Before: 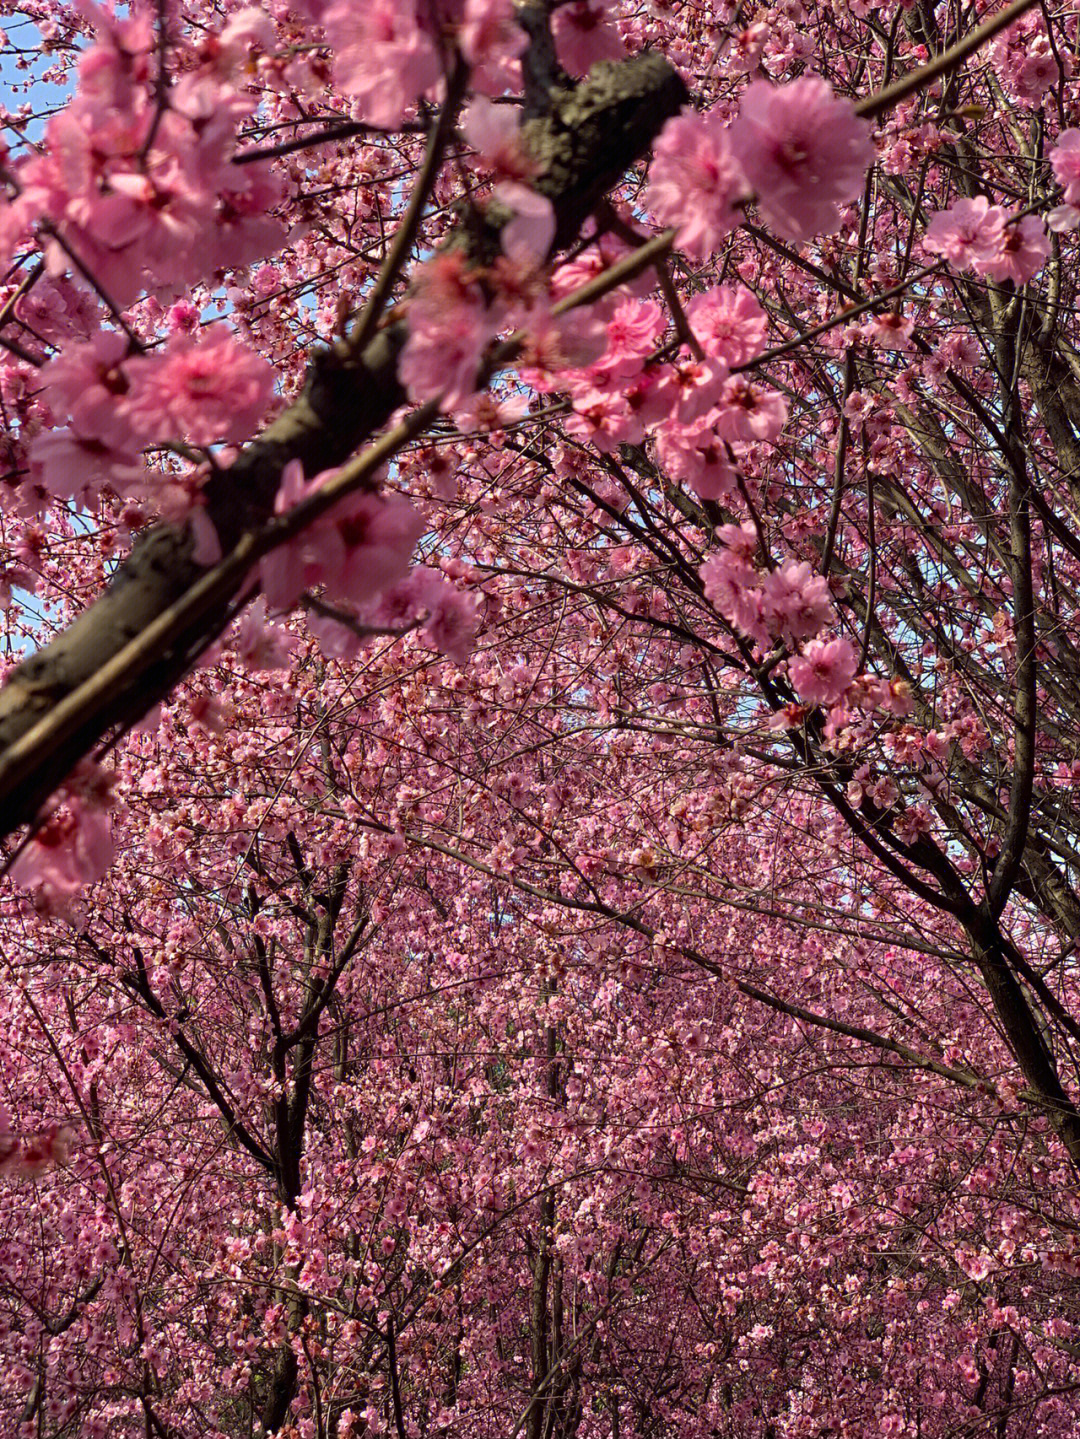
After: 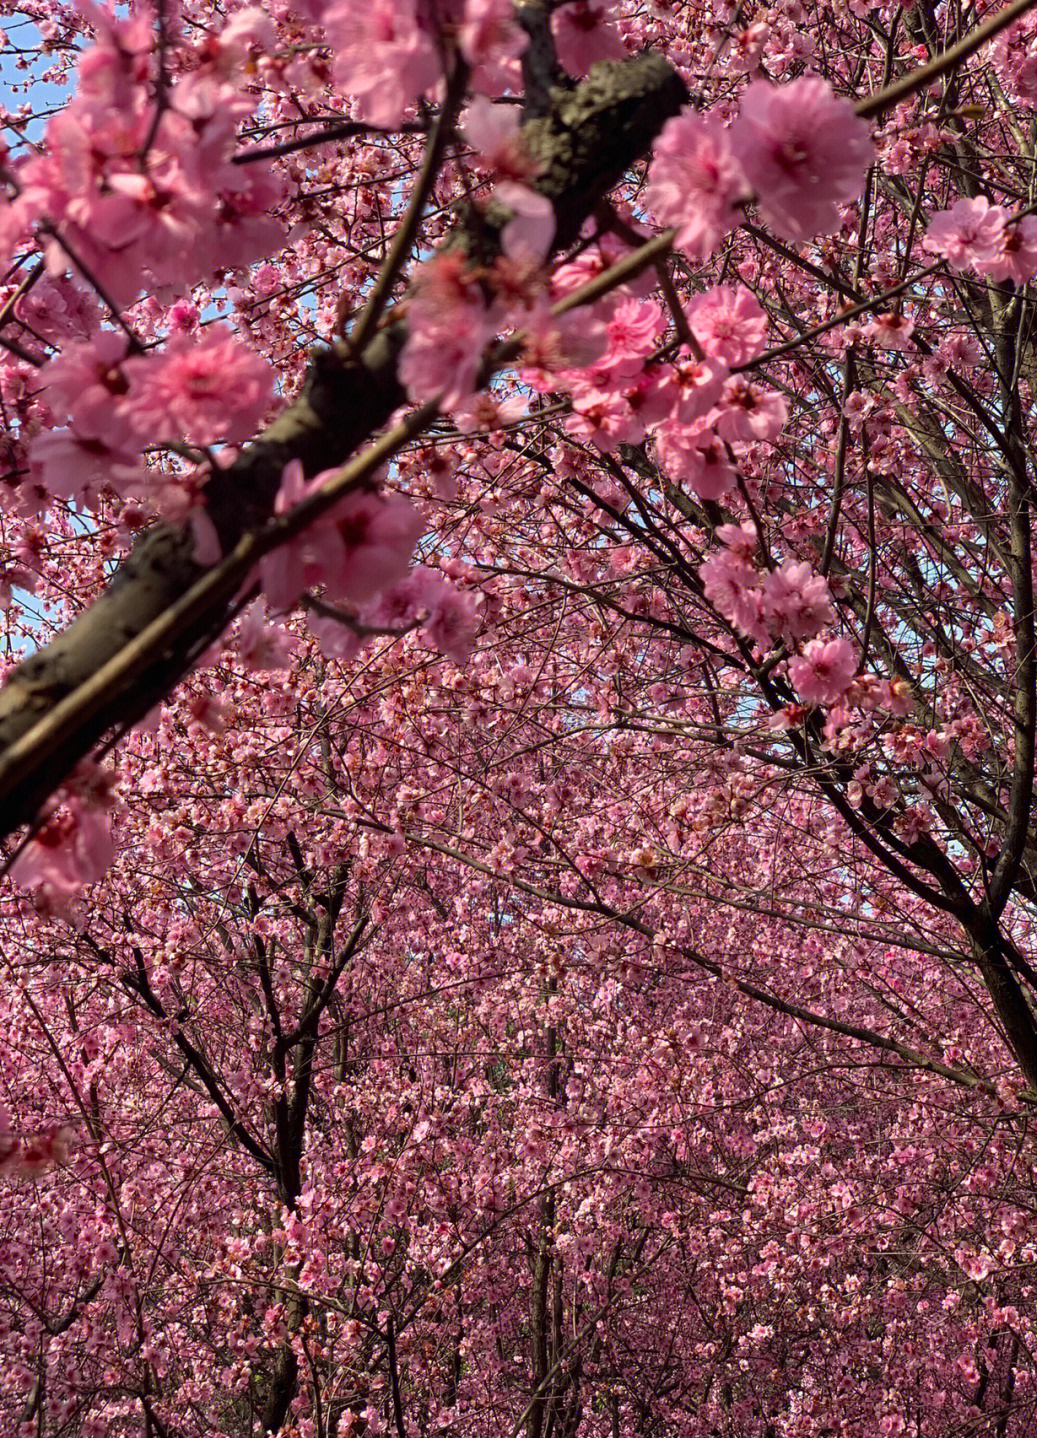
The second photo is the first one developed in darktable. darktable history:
crop: right 3.908%, bottom 0.041%
